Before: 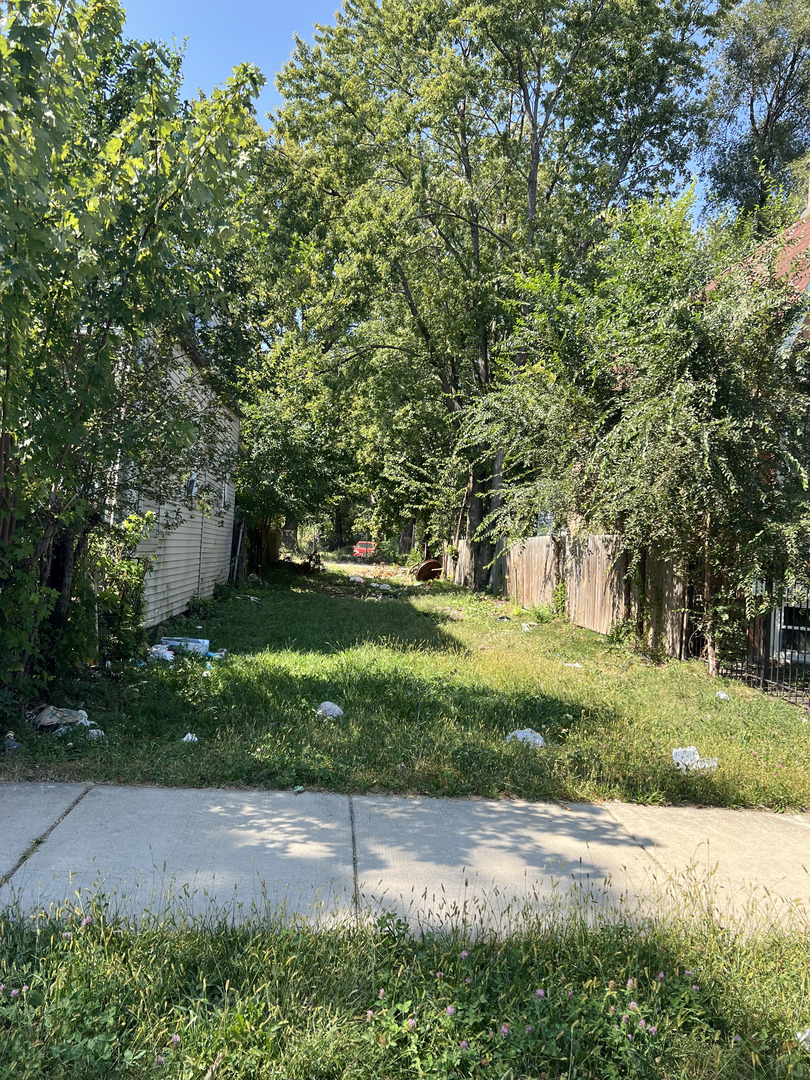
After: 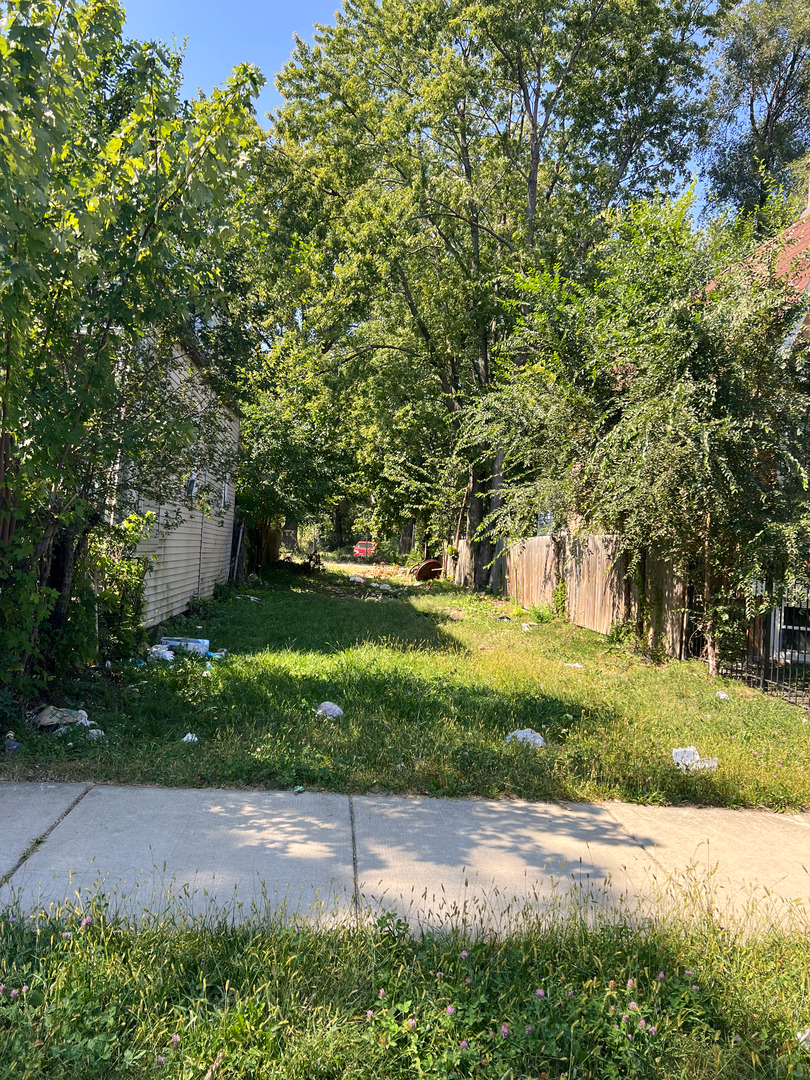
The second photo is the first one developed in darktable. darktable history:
color correction: highlights a* 3.45, highlights b* 2.18, saturation 1.22
